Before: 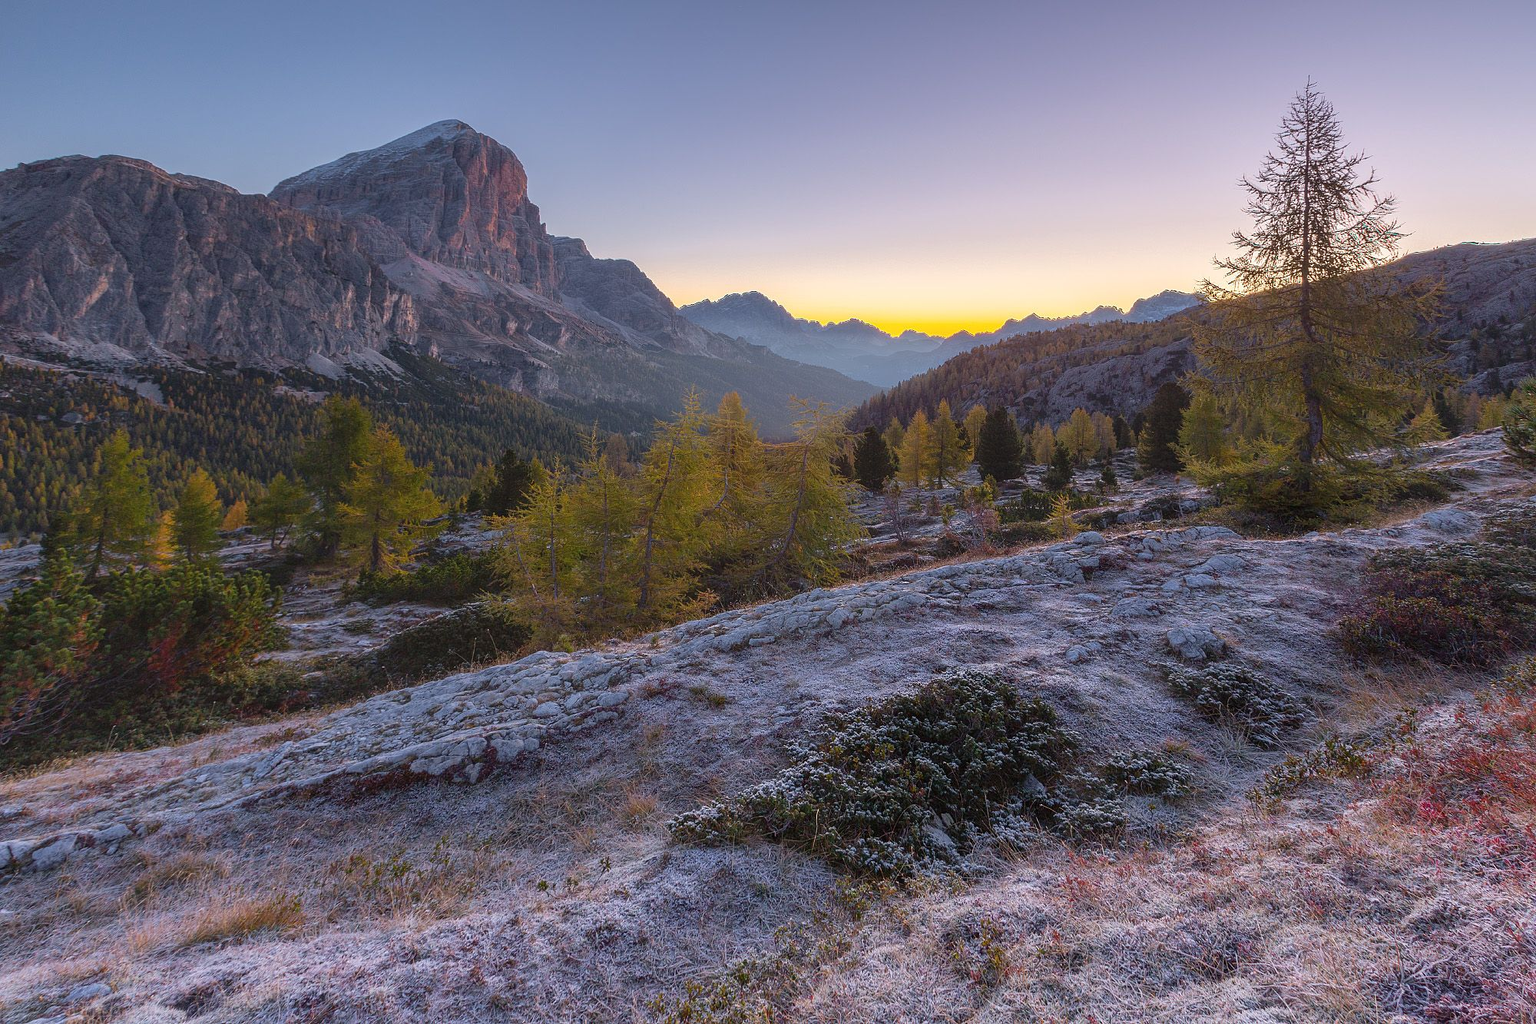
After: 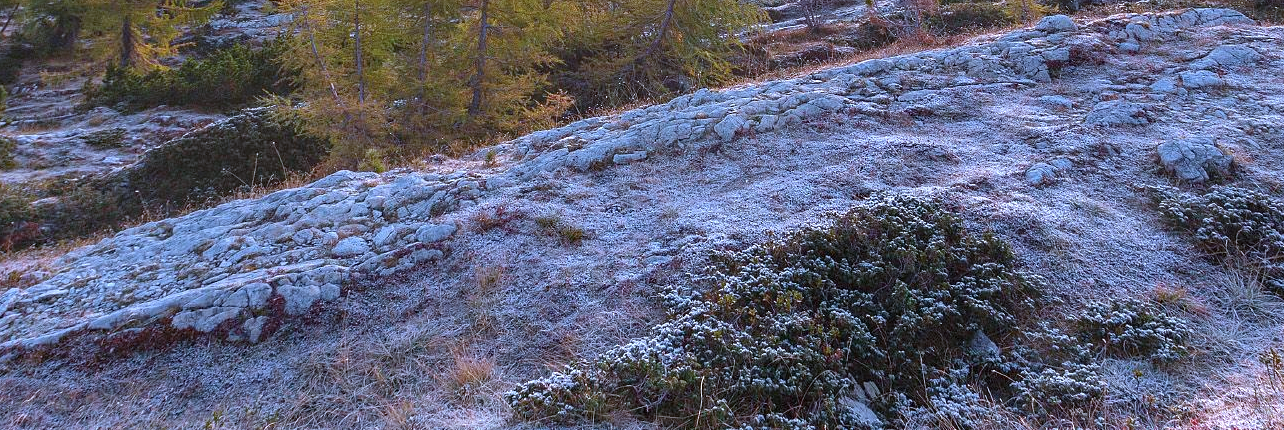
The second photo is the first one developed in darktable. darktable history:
crop: left 18.132%, top 50.789%, right 17.654%, bottom 16.924%
haze removal: compatibility mode true, adaptive false
exposure: exposure 0.777 EV, compensate exposure bias true, compensate highlight preservation false
color correction: highlights a* -2.07, highlights b* -18.49
tone equalizer: on, module defaults
